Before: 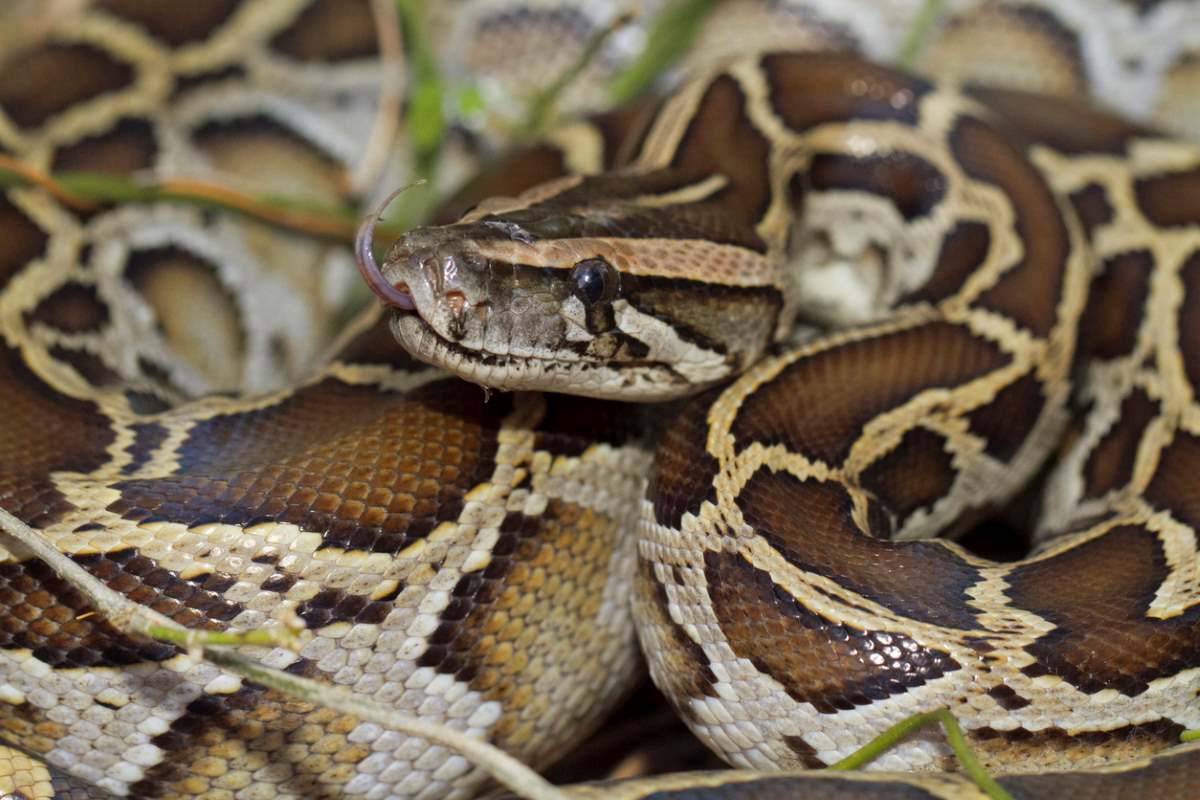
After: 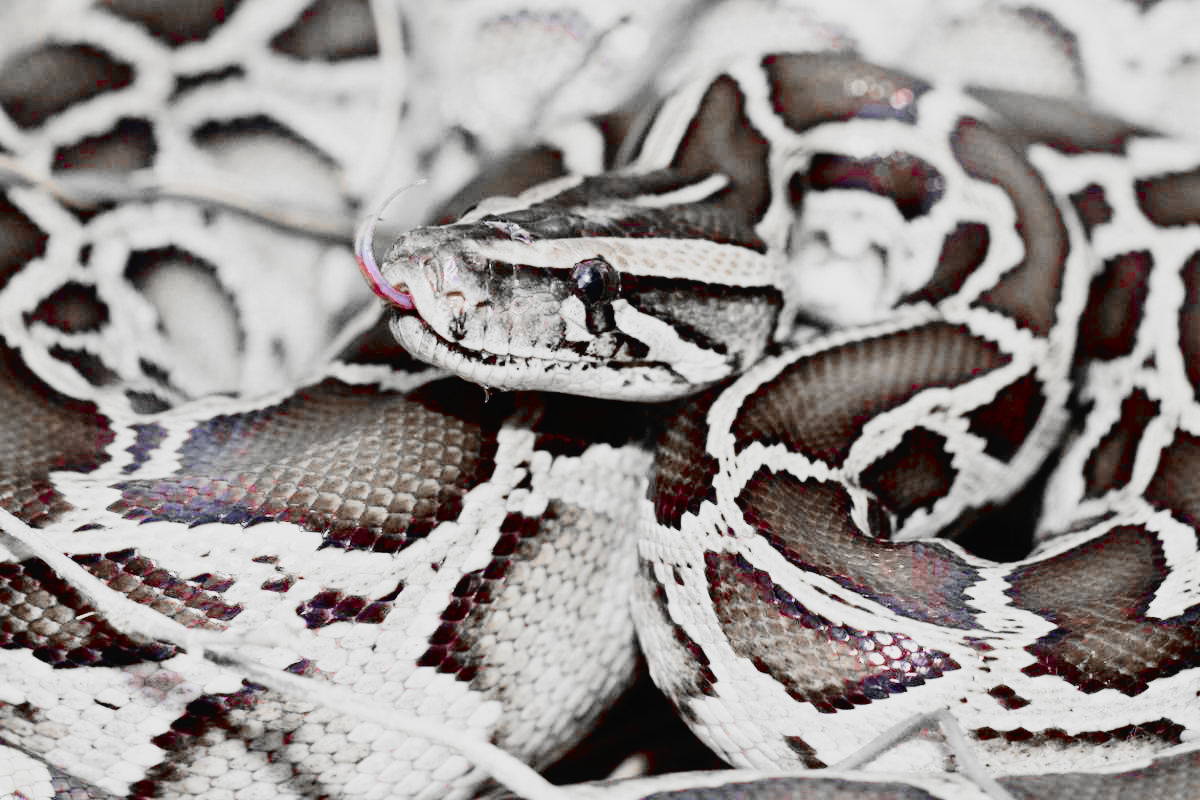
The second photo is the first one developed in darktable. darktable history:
base curve: curves: ch0 [(0, 0) (0.012, 0.01) (0.073, 0.168) (0.31, 0.711) (0.645, 0.957) (1, 1)], preserve colors none
color zones: curves: ch0 [(0, 0.278) (0.143, 0.5) (0.286, 0.5) (0.429, 0.5) (0.571, 0.5) (0.714, 0.5) (0.857, 0.5) (1, 0.5)]; ch1 [(0, 1) (0.143, 0.165) (0.286, 0) (0.429, 0) (0.571, 0) (0.714, 0) (0.857, 0.5) (1, 0.5)]; ch2 [(0, 0.508) (0.143, 0.5) (0.286, 0.5) (0.429, 0.5) (0.571, 0.5) (0.714, 0.5) (0.857, 0.5) (1, 0.5)]
tone curve: curves: ch0 [(0, 0.017) (0.091, 0.046) (0.298, 0.287) (0.439, 0.482) (0.64, 0.729) (0.785, 0.817) (0.995, 0.917)]; ch1 [(0, 0) (0.384, 0.365) (0.463, 0.447) (0.486, 0.474) (0.503, 0.497) (0.526, 0.52) (0.555, 0.564) (0.578, 0.595) (0.638, 0.644) (0.766, 0.773) (1, 1)]; ch2 [(0, 0) (0.374, 0.344) (0.449, 0.434) (0.501, 0.501) (0.528, 0.519) (0.569, 0.589) (0.61, 0.646) (0.666, 0.688) (1, 1)], color space Lab, independent channels, preserve colors none
white balance: red 0.98, blue 1.034
